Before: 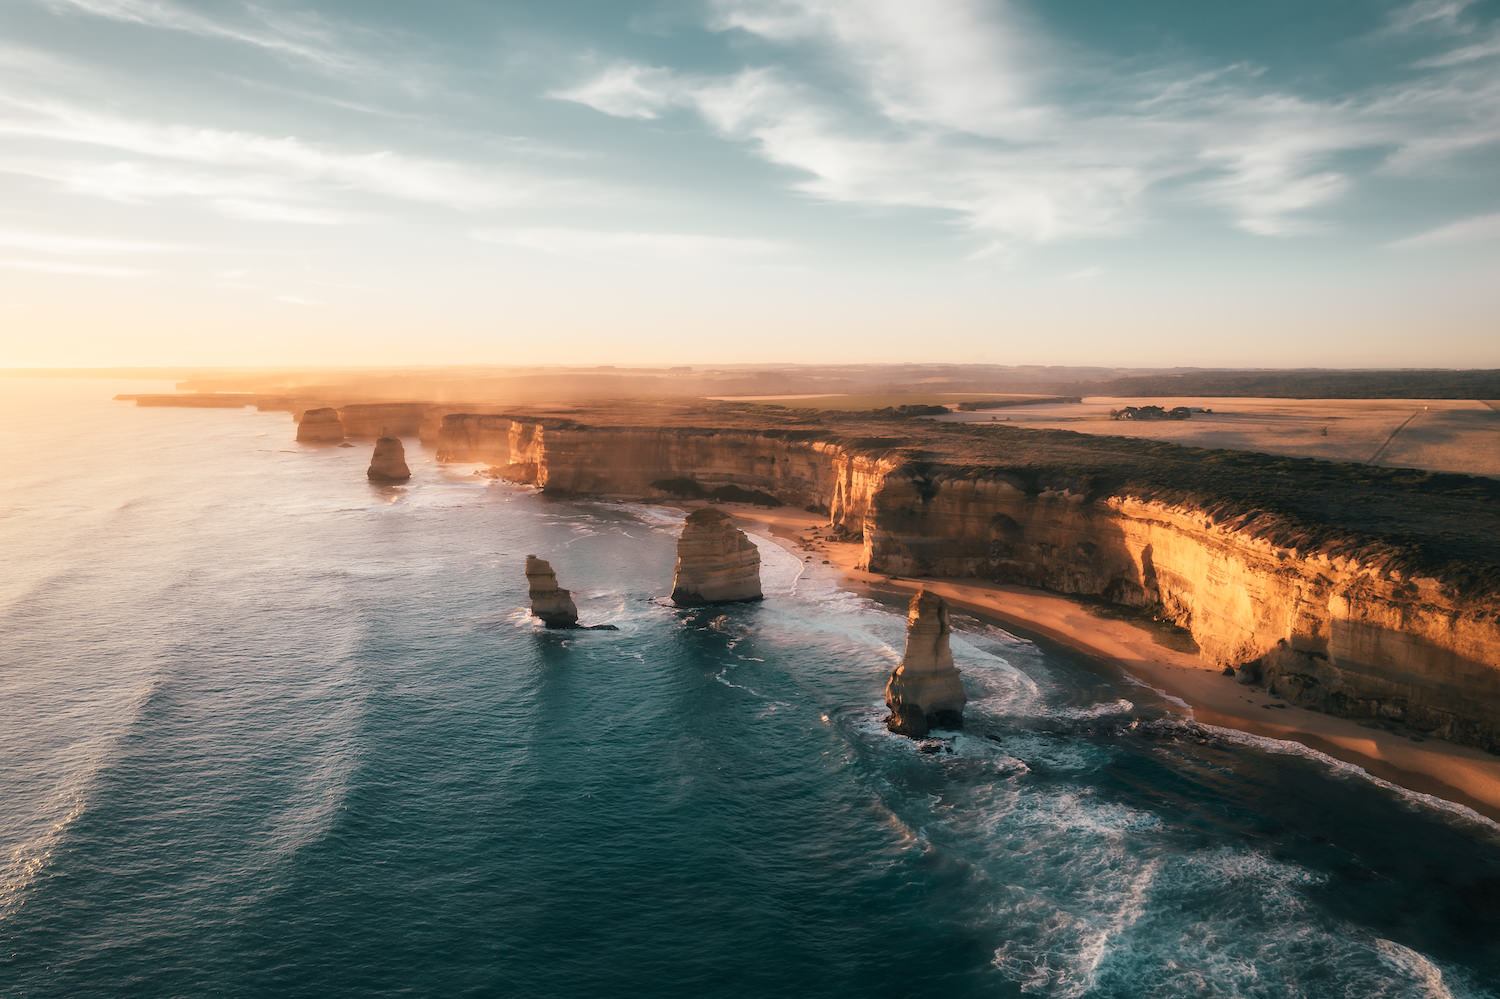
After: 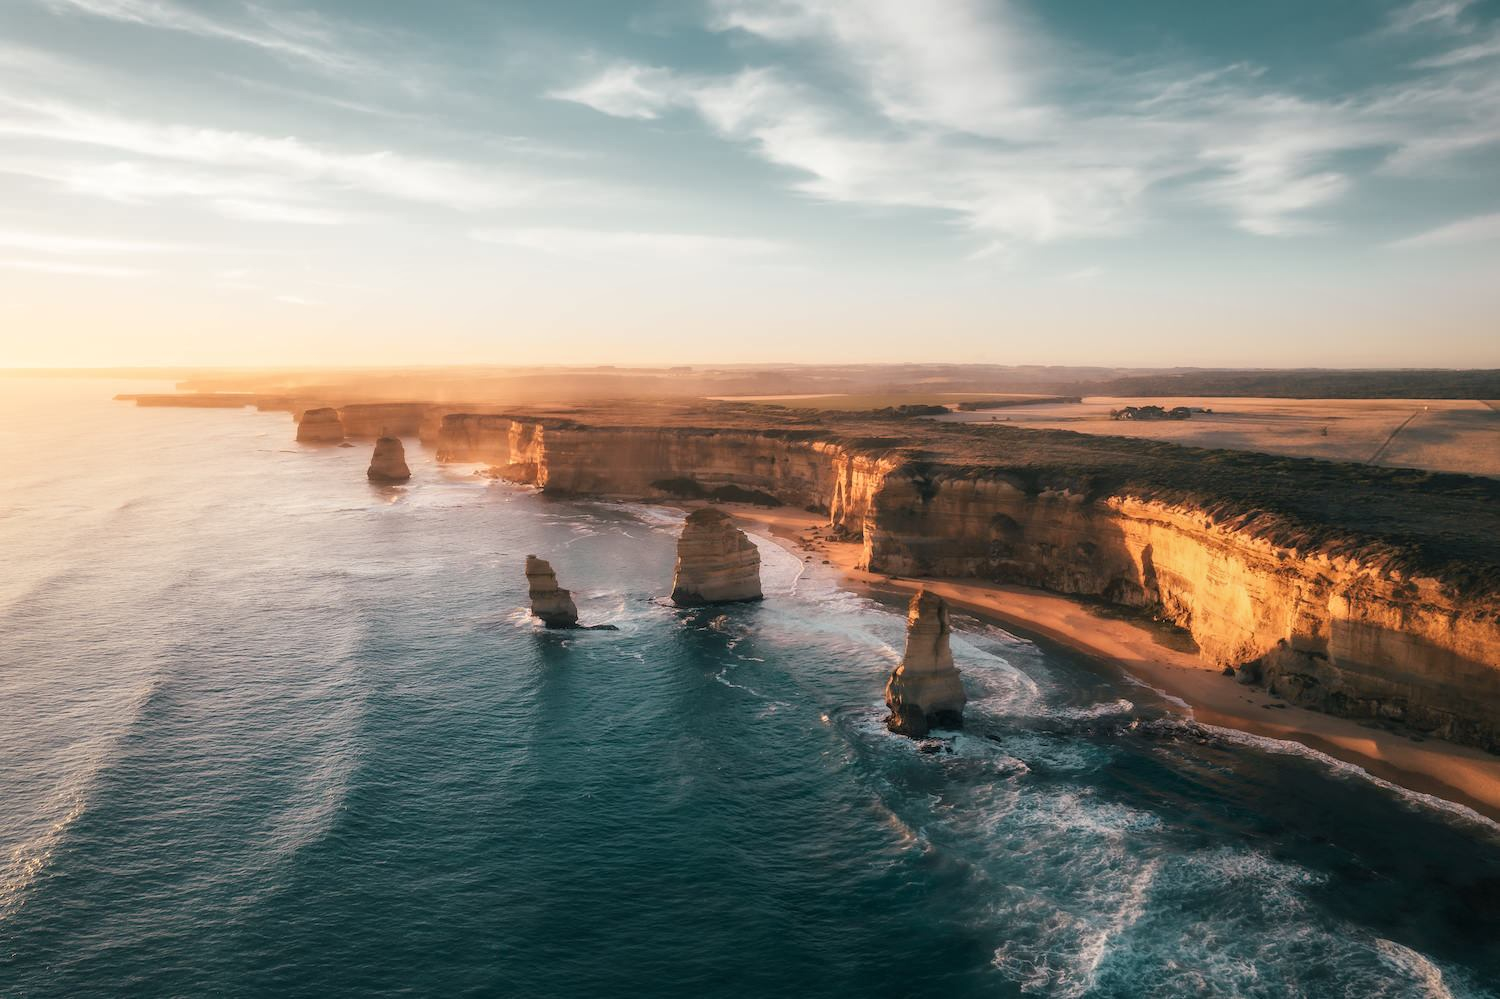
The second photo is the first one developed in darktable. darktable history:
local contrast: detail 110%
exposure: compensate highlight preservation false
